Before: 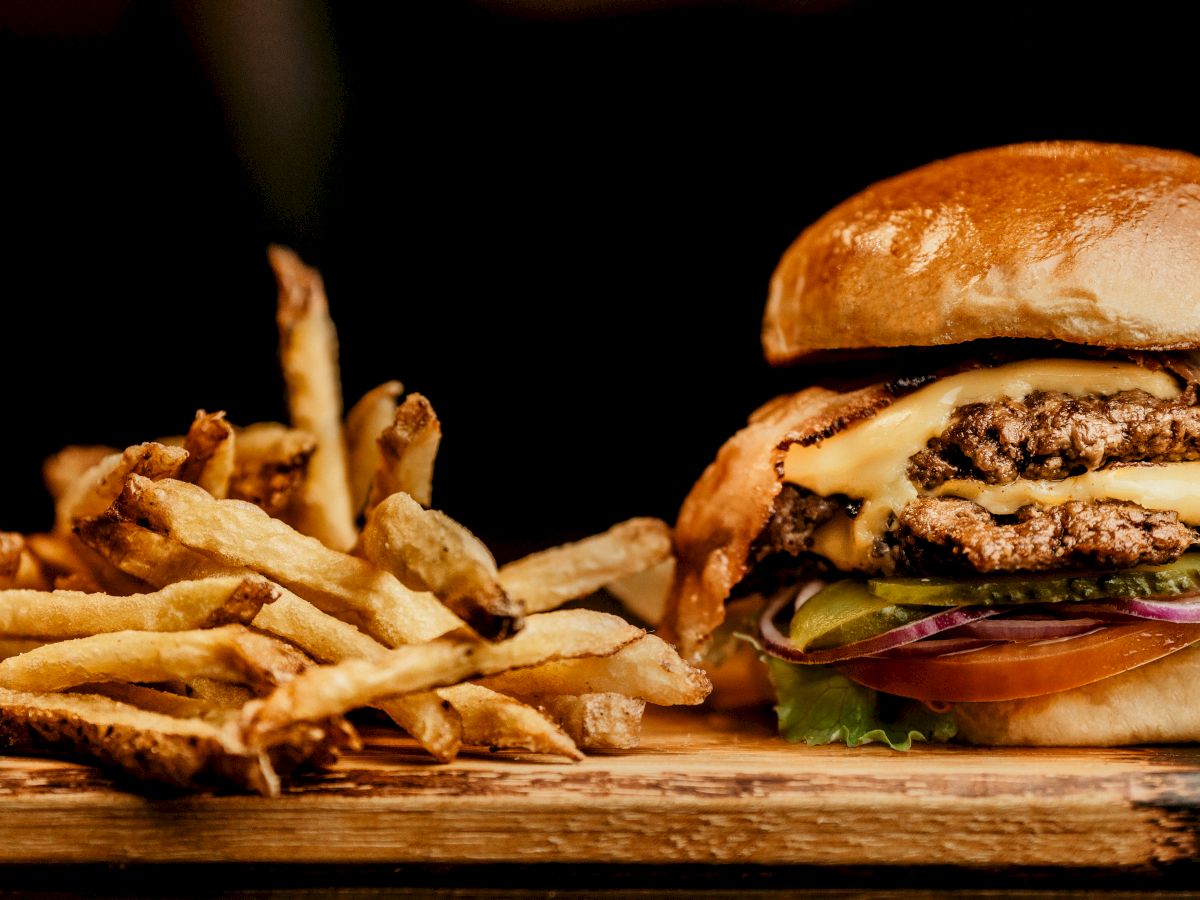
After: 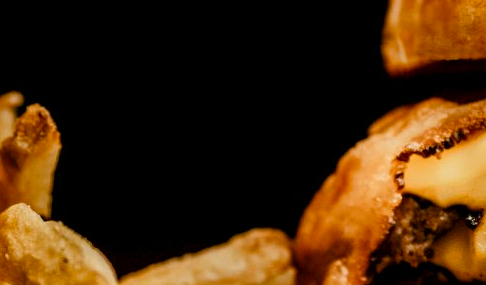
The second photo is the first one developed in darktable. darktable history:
color balance rgb: perceptual saturation grading › global saturation 20%, perceptual saturation grading › highlights -24.89%, perceptual saturation grading › shadows 25.216%
crop: left 31.733%, top 32.147%, right 27.738%, bottom 36.114%
color correction: highlights b* 3.03
